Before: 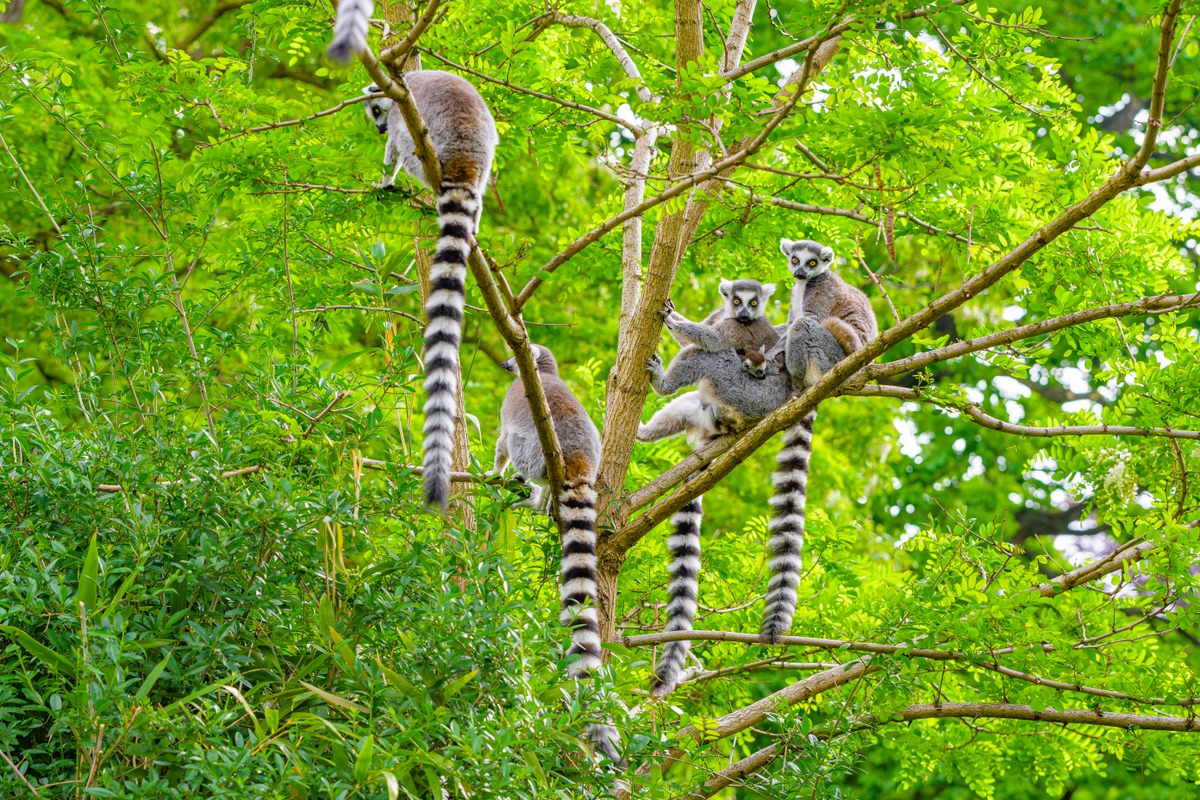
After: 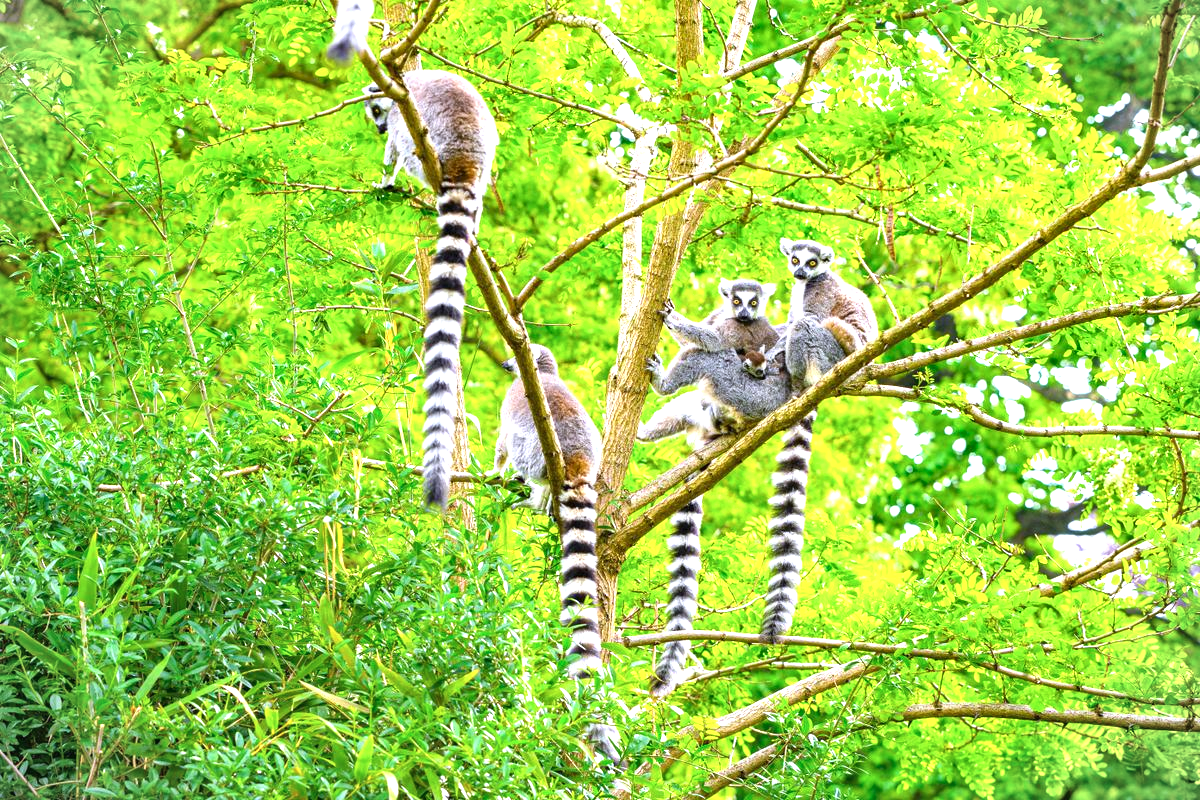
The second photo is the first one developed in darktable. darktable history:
color calibration: illuminant as shot in camera, x 0.358, y 0.373, temperature 4628.91 K
vignetting: fall-off start 97.13%, width/height ratio 1.184
shadows and highlights: shadows 74.63, highlights -24.62, soften with gaussian
exposure: black level correction 0, exposure 1.2 EV, compensate exposure bias true, compensate highlight preservation false
